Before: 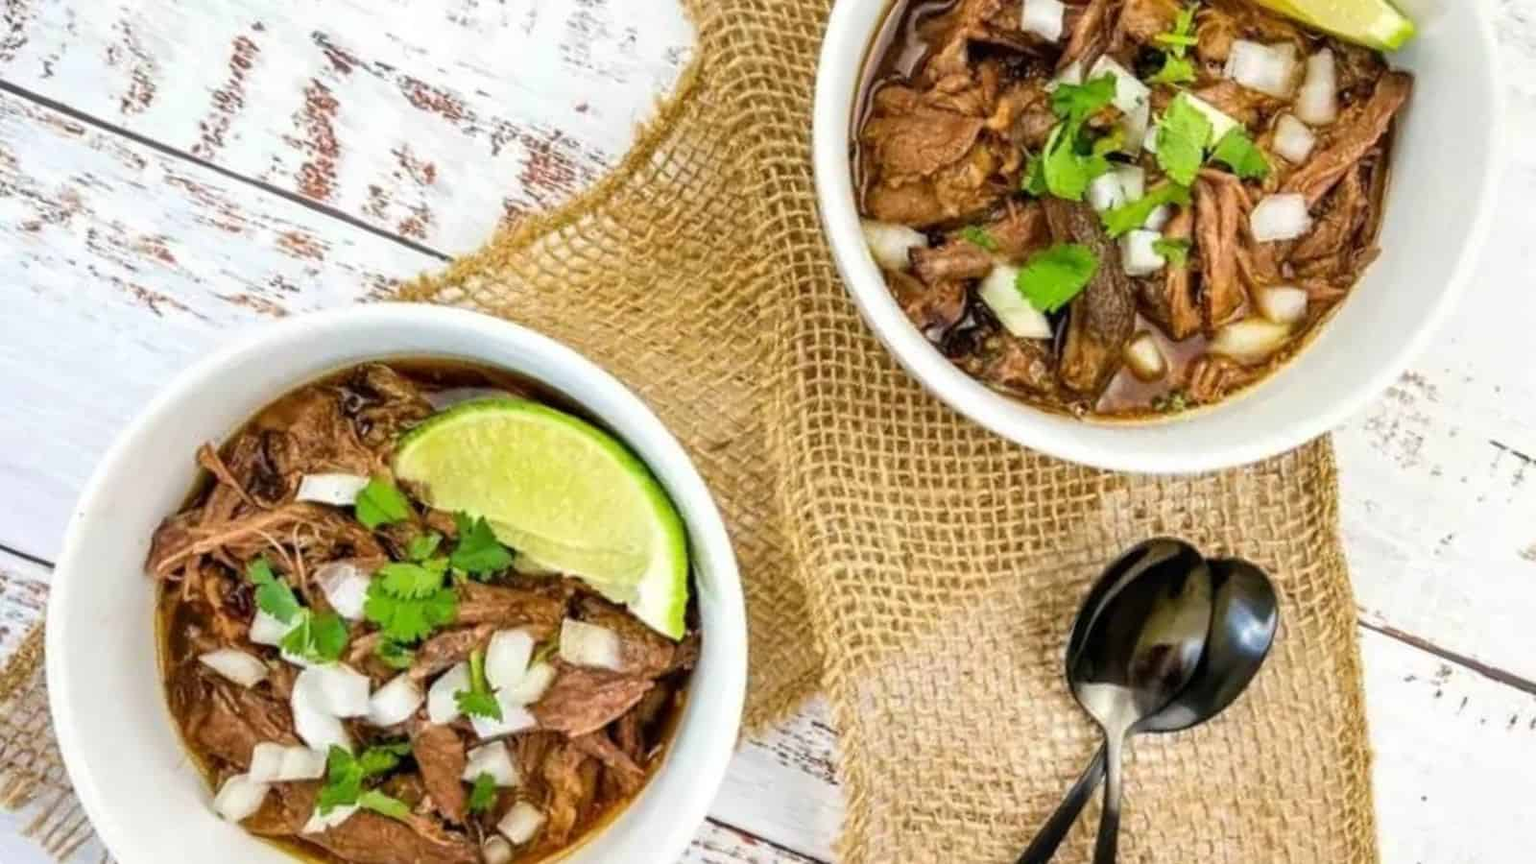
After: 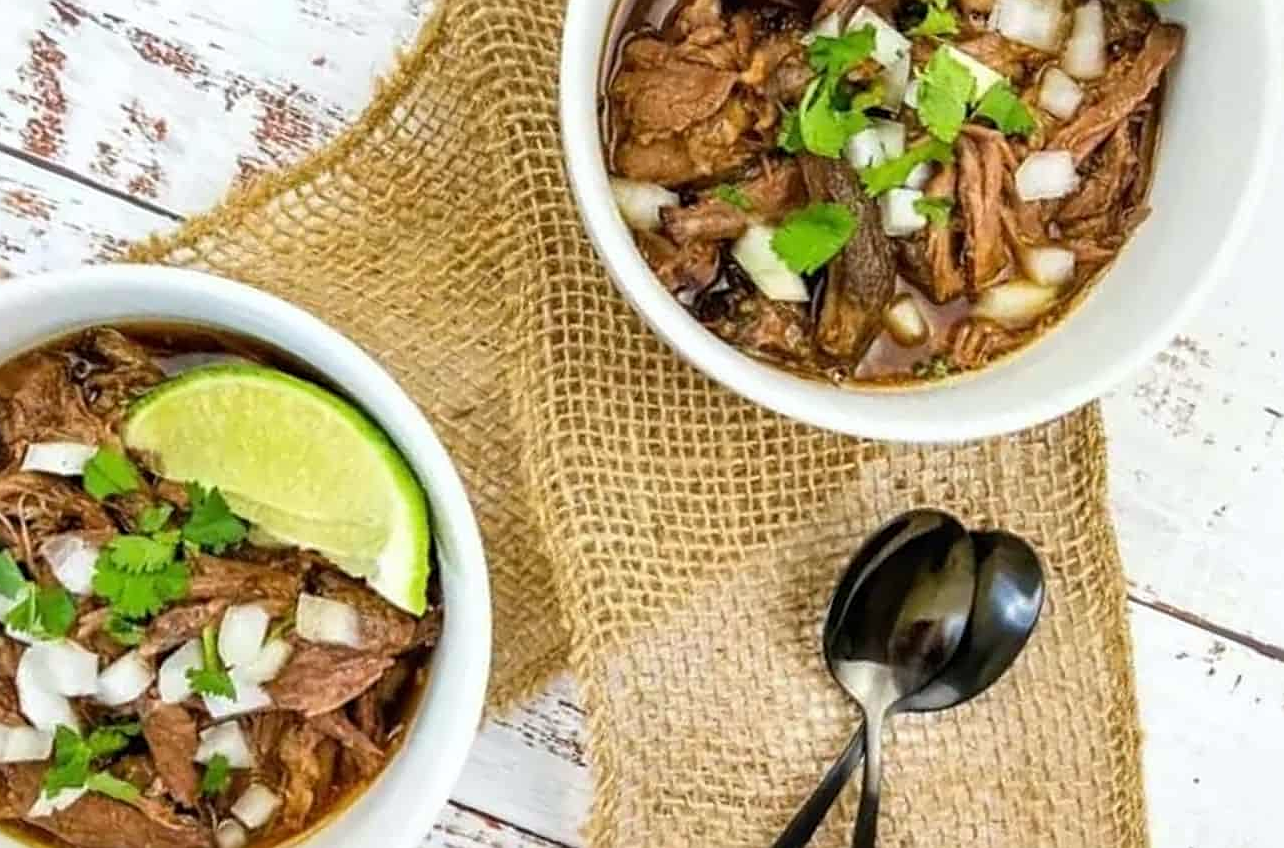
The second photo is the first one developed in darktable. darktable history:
white balance: red 0.986, blue 1.01
sharpen: on, module defaults
crop and rotate: left 17.959%, top 5.771%, right 1.742%
